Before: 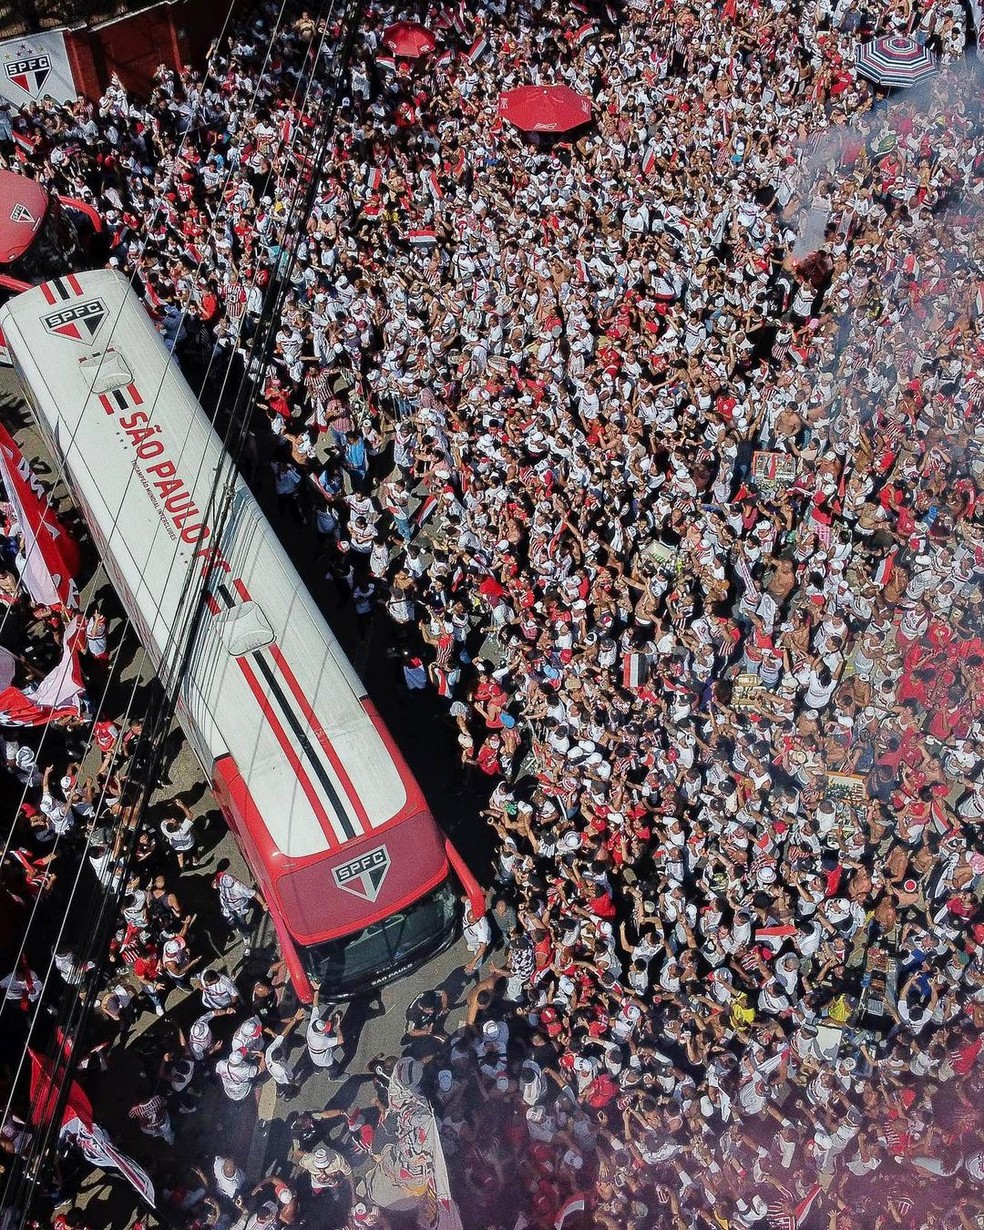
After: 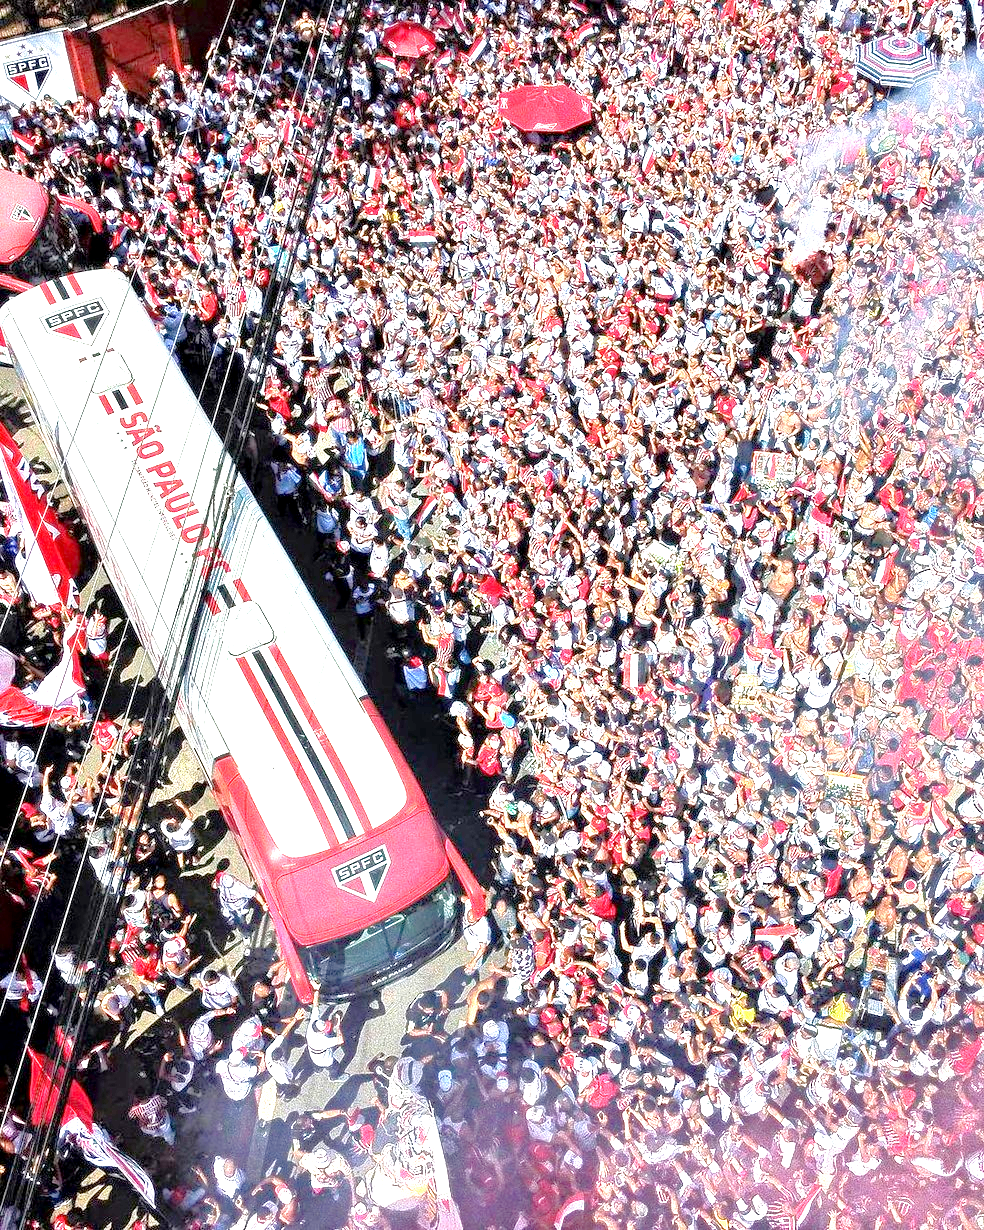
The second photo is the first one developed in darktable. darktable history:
tone equalizer: -7 EV 0.15 EV, -6 EV 0.6 EV, -5 EV 1.15 EV, -4 EV 1.33 EV, -3 EV 1.15 EV, -2 EV 0.6 EV, -1 EV 0.15 EV, mask exposure compensation -0.5 EV
exposure: black level correction 0.001, exposure 2 EV, compensate highlight preservation false
